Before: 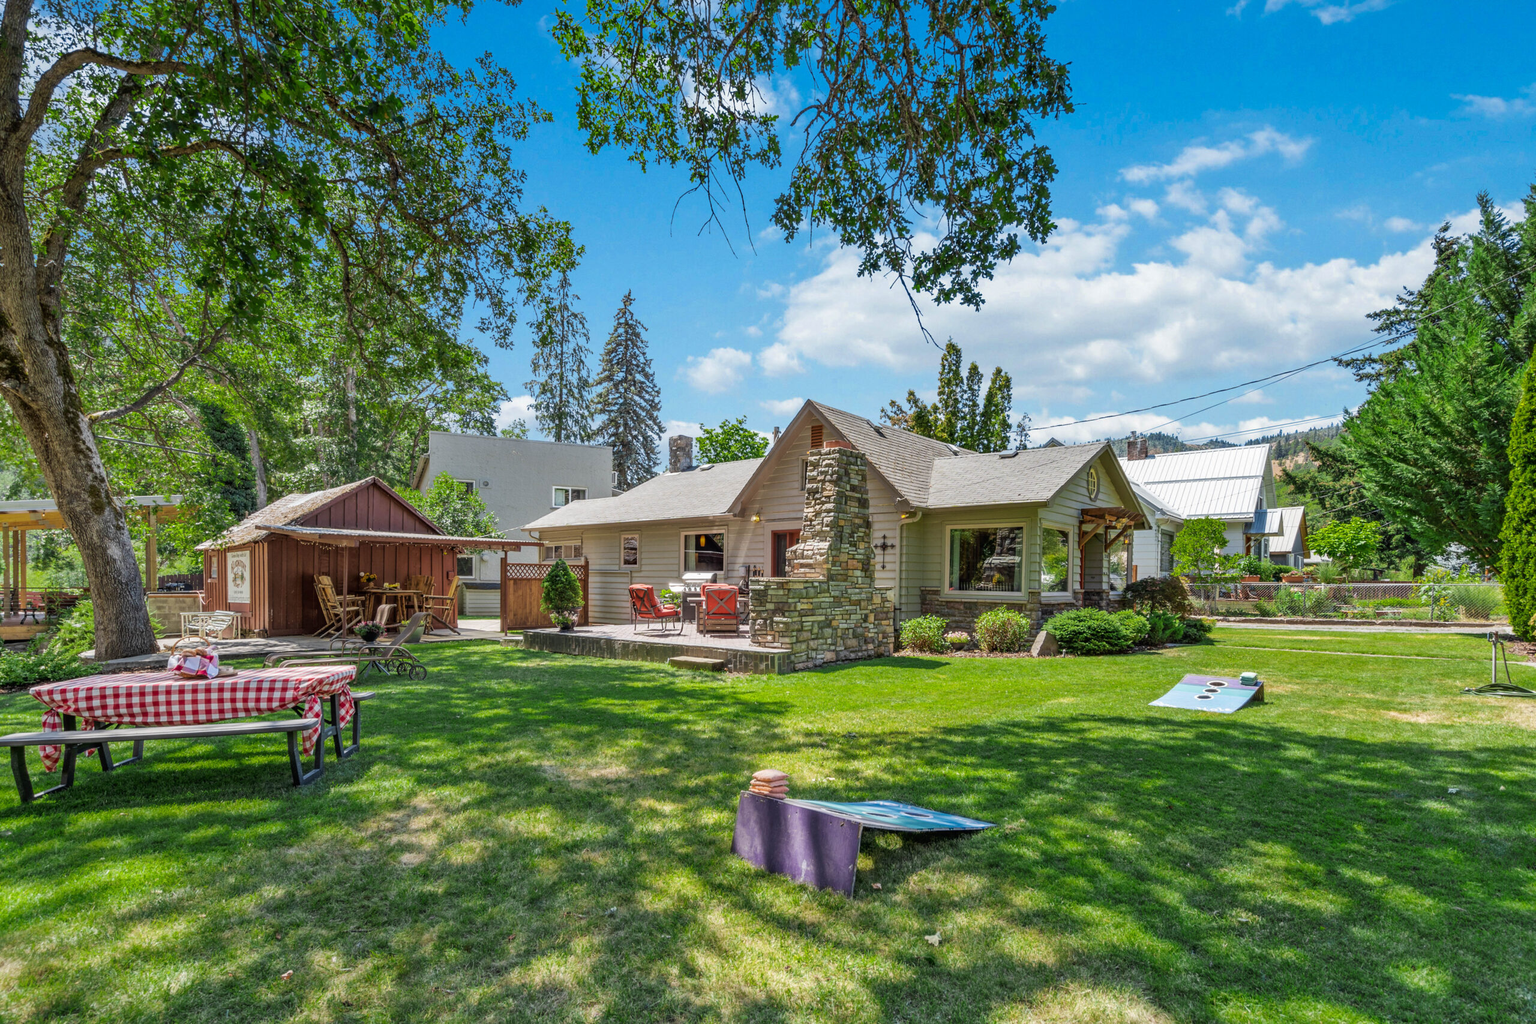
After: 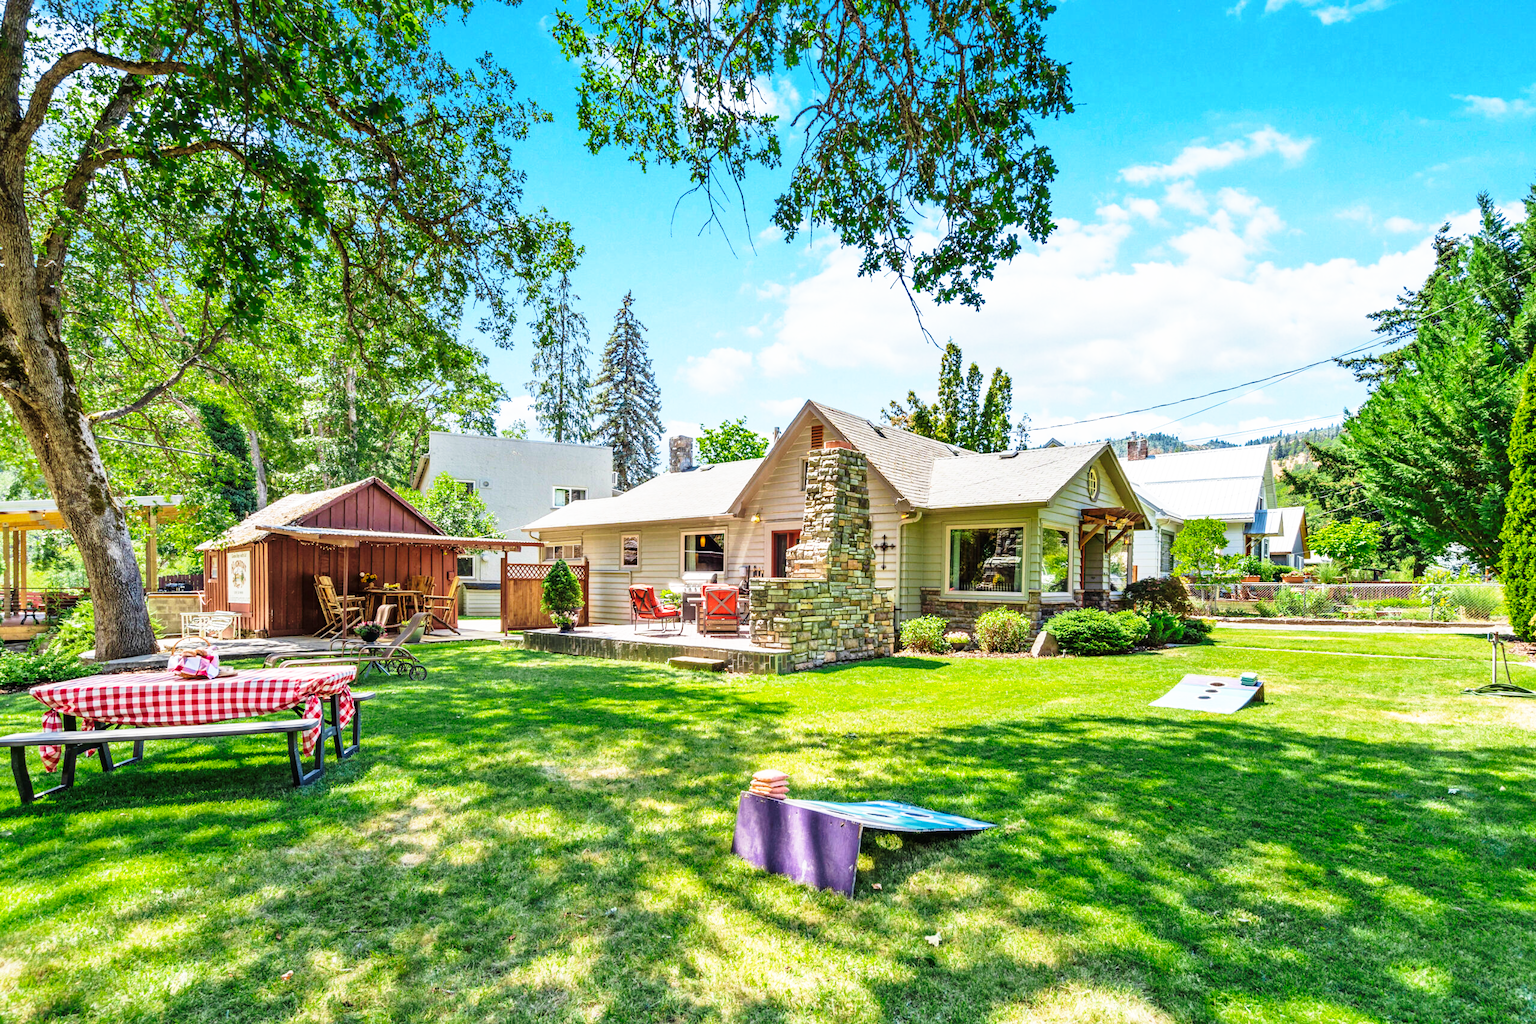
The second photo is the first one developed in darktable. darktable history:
velvia: on, module defaults
base curve: curves: ch0 [(0, 0) (0.026, 0.03) (0.109, 0.232) (0.351, 0.748) (0.669, 0.968) (1, 1)], preserve colors none
tone equalizer: on, module defaults
